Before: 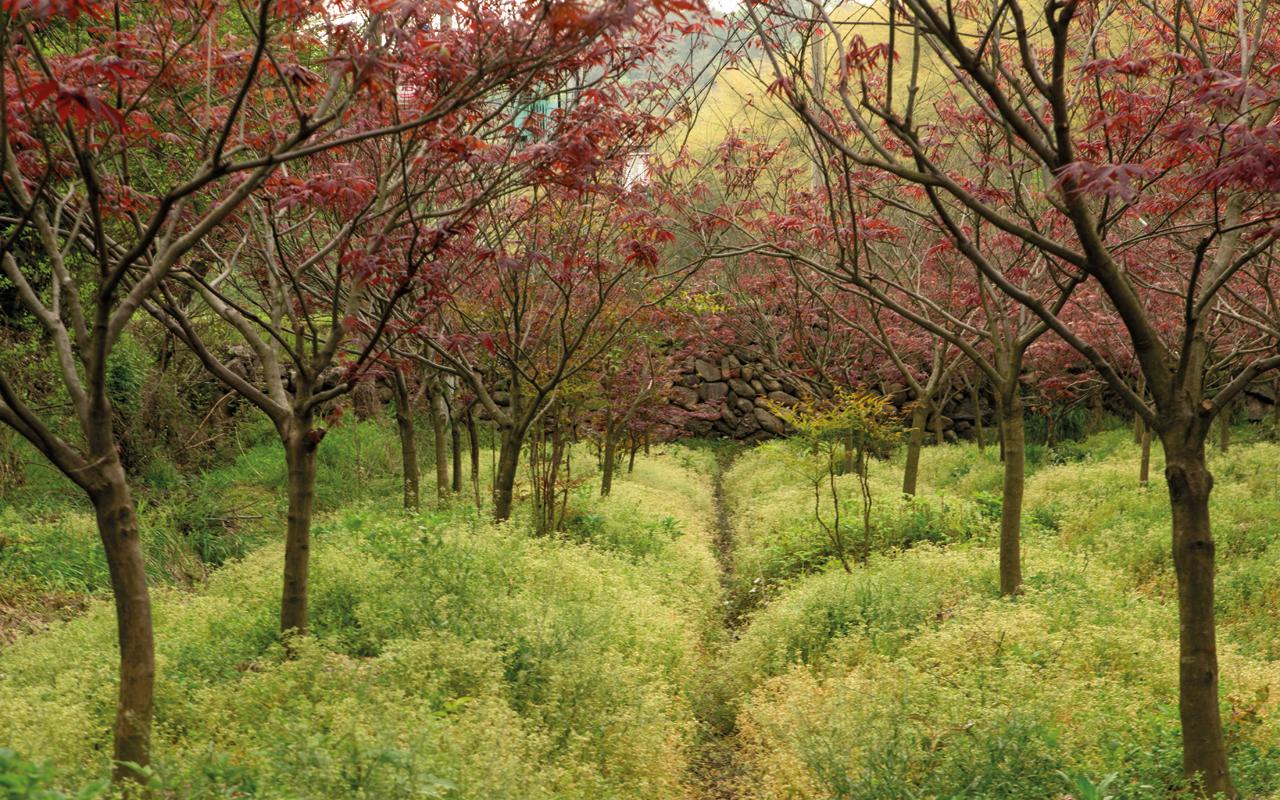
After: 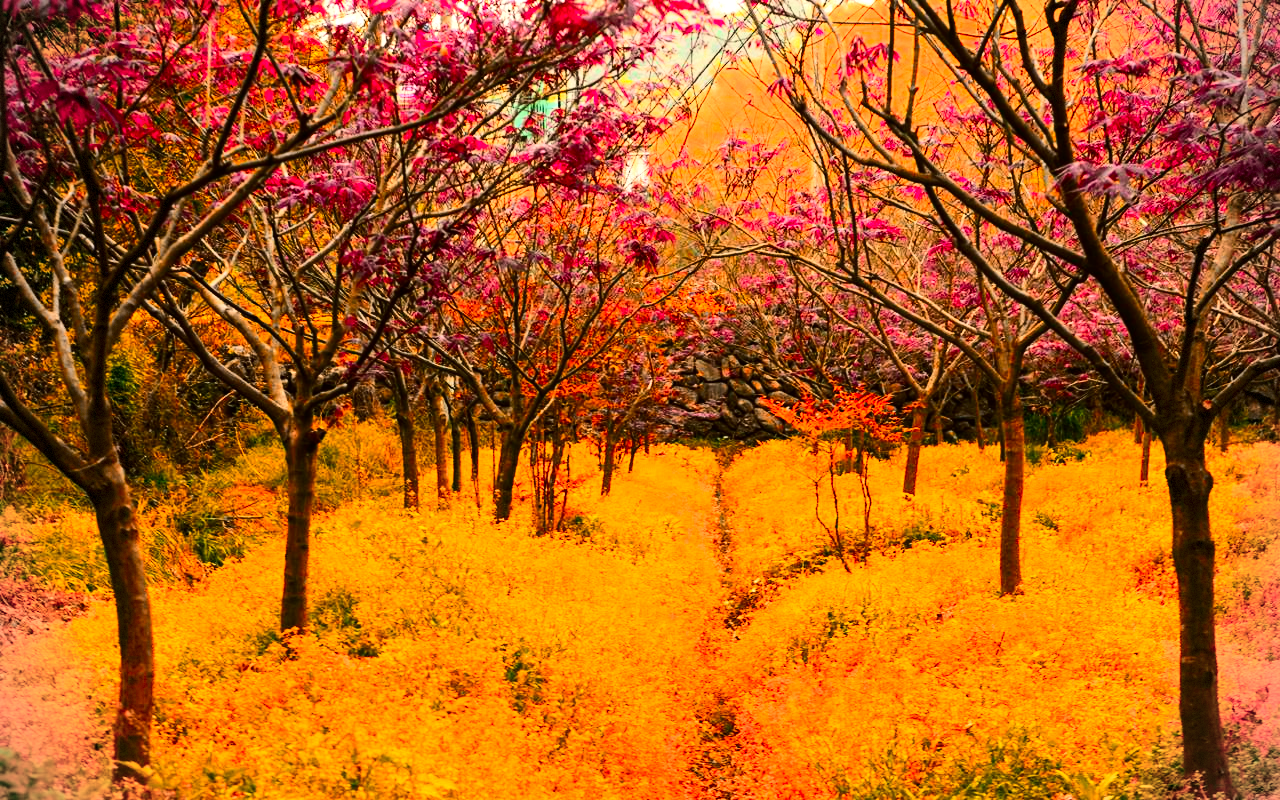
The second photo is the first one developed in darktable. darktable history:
vignetting: dithering 8-bit output, unbound false
color zones: curves: ch1 [(0.24, 0.634) (0.75, 0.5)]; ch2 [(0.253, 0.437) (0.745, 0.491)], mix 102.12%
tone equalizer: -8 EV -0.75 EV, -7 EV -0.7 EV, -6 EV -0.6 EV, -5 EV -0.4 EV, -3 EV 0.4 EV, -2 EV 0.6 EV, -1 EV 0.7 EV, +0 EV 0.75 EV, edges refinement/feathering 500, mask exposure compensation -1.57 EV, preserve details no
tone curve: curves: ch0 [(0, 0) (0.104, 0.068) (0.236, 0.227) (0.46, 0.576) (0.657, 0.796) (0.861, 0.932) (1, 0.981)]; ch1 [(0, 0) (0.353, 0.344) (0.434, 0.382) (0.479, 0.476) (0.502, 0.504) (0.544, 0.534) (0.57, 0.57) (0.586, 0.603) (0.618, 0.631) (0.657, 0.679) (1, 1)]; ch2 [(0, 0) (0.34, 0.314) (0.434, 0.43) (0.5, 0.511) (0.528, 0.545) (0.557, 0.573) (0.573, 0.618) (0.628, 0.751) (1, 1)], color space Lab, independent channels, preserve colors none
